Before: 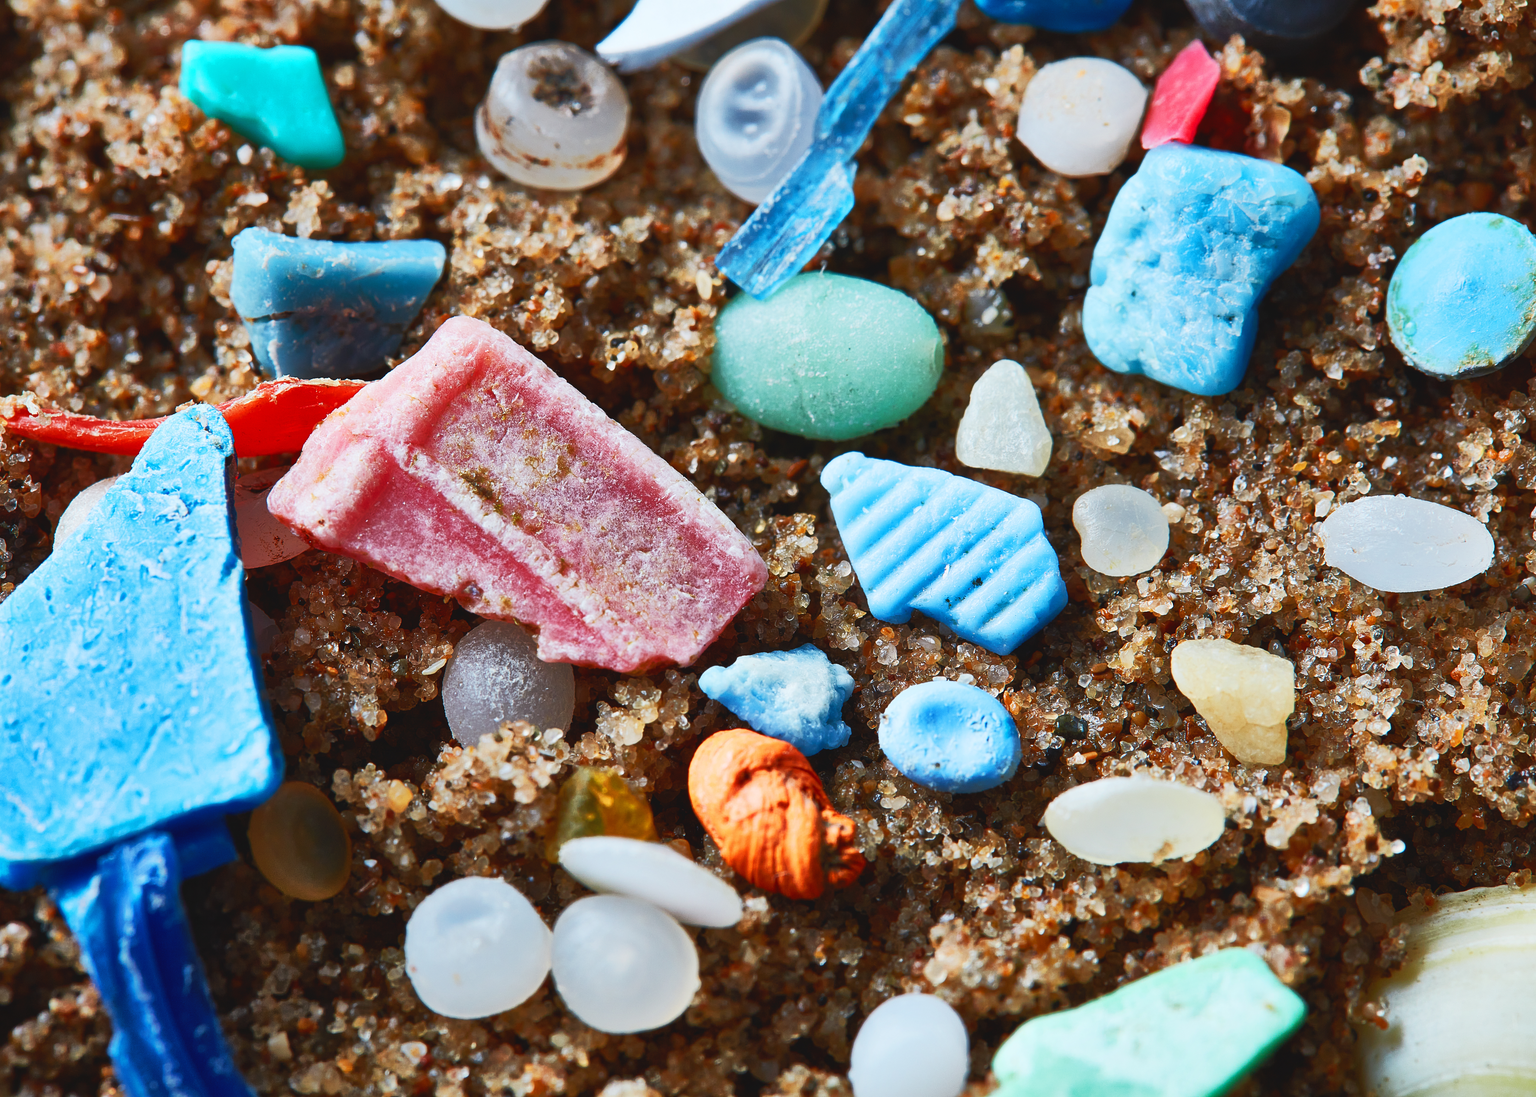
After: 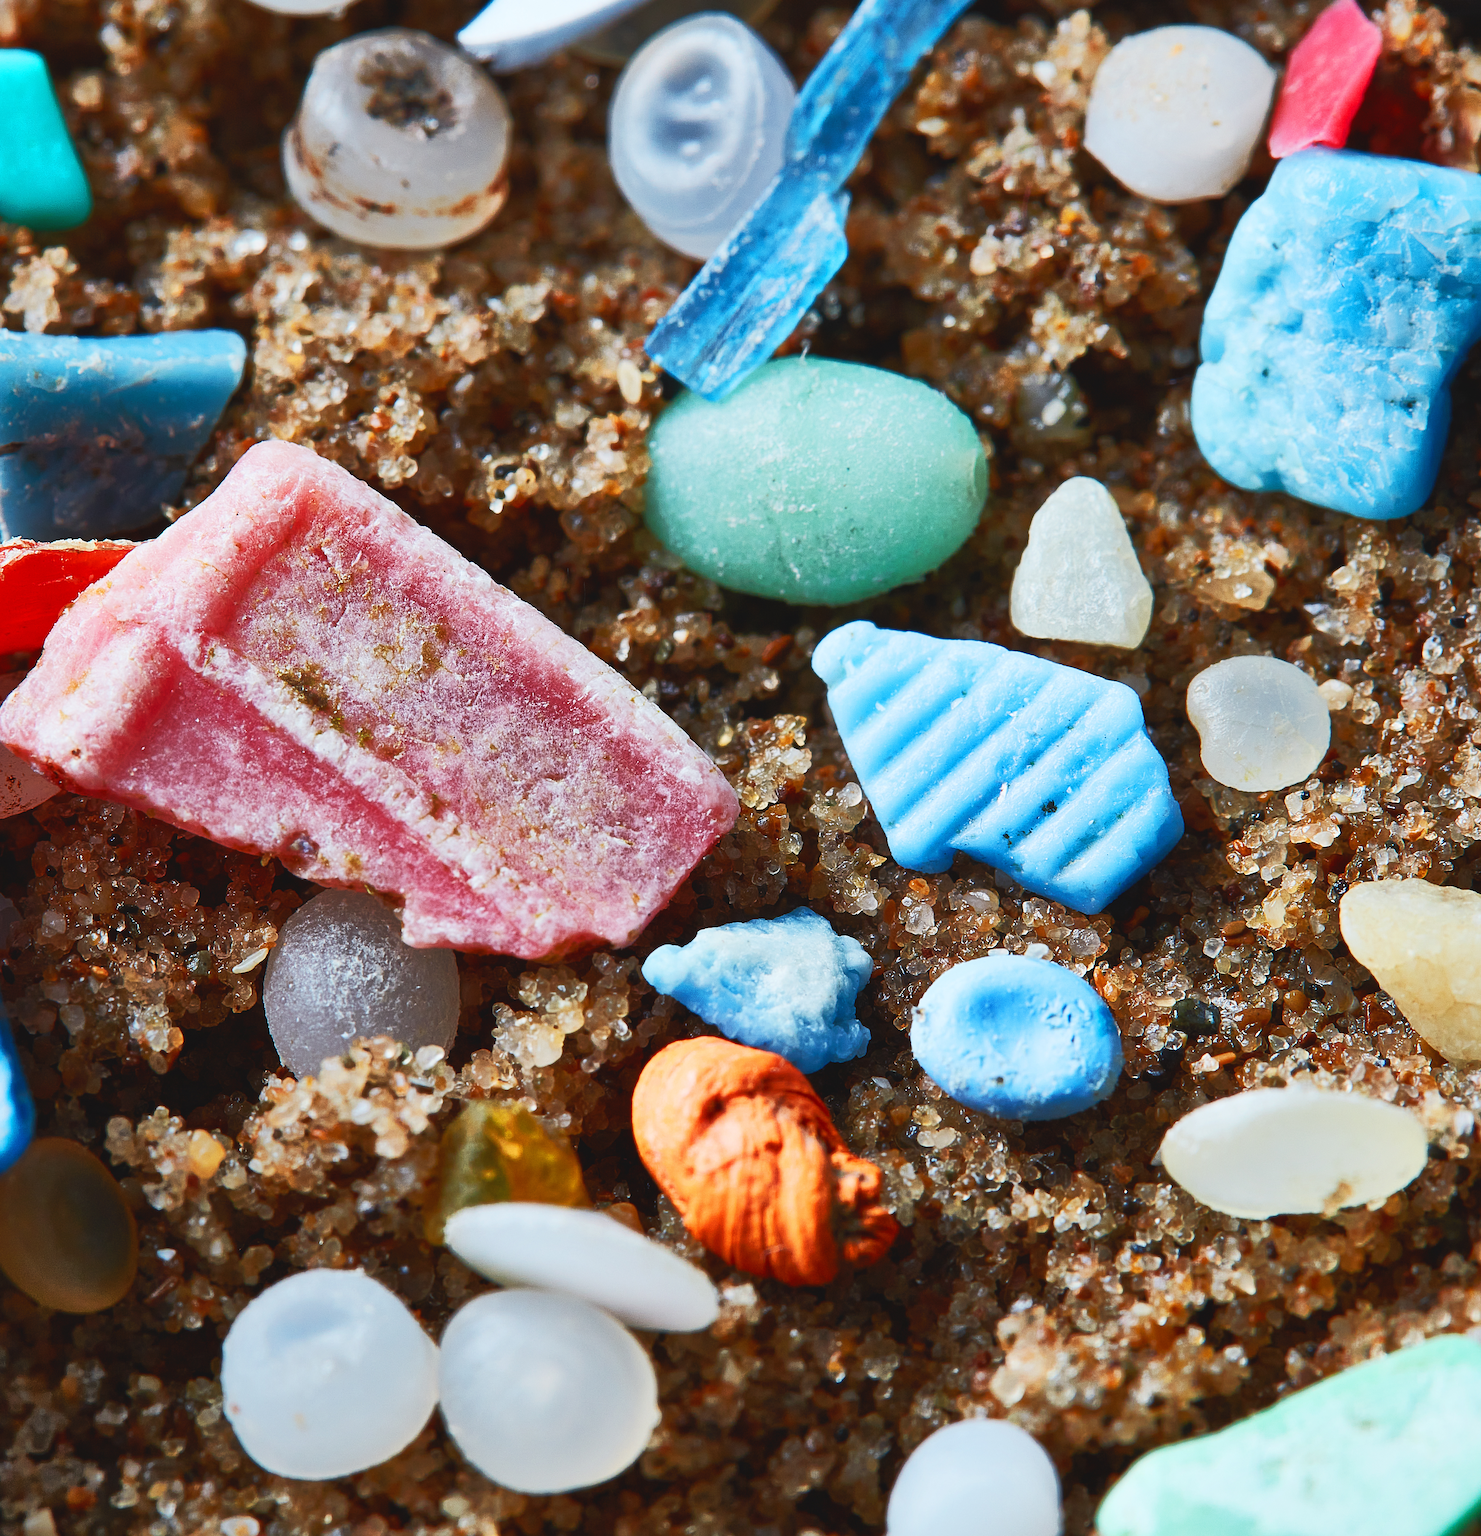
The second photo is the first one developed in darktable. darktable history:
rotate and perspective: rotation -2°, crop left 0.022, crop right 0.978, crop top 0.049, crop bottom 0.951
sharpen: radius 1, threshold 1
crop: left 16.899%, right 16.556%
